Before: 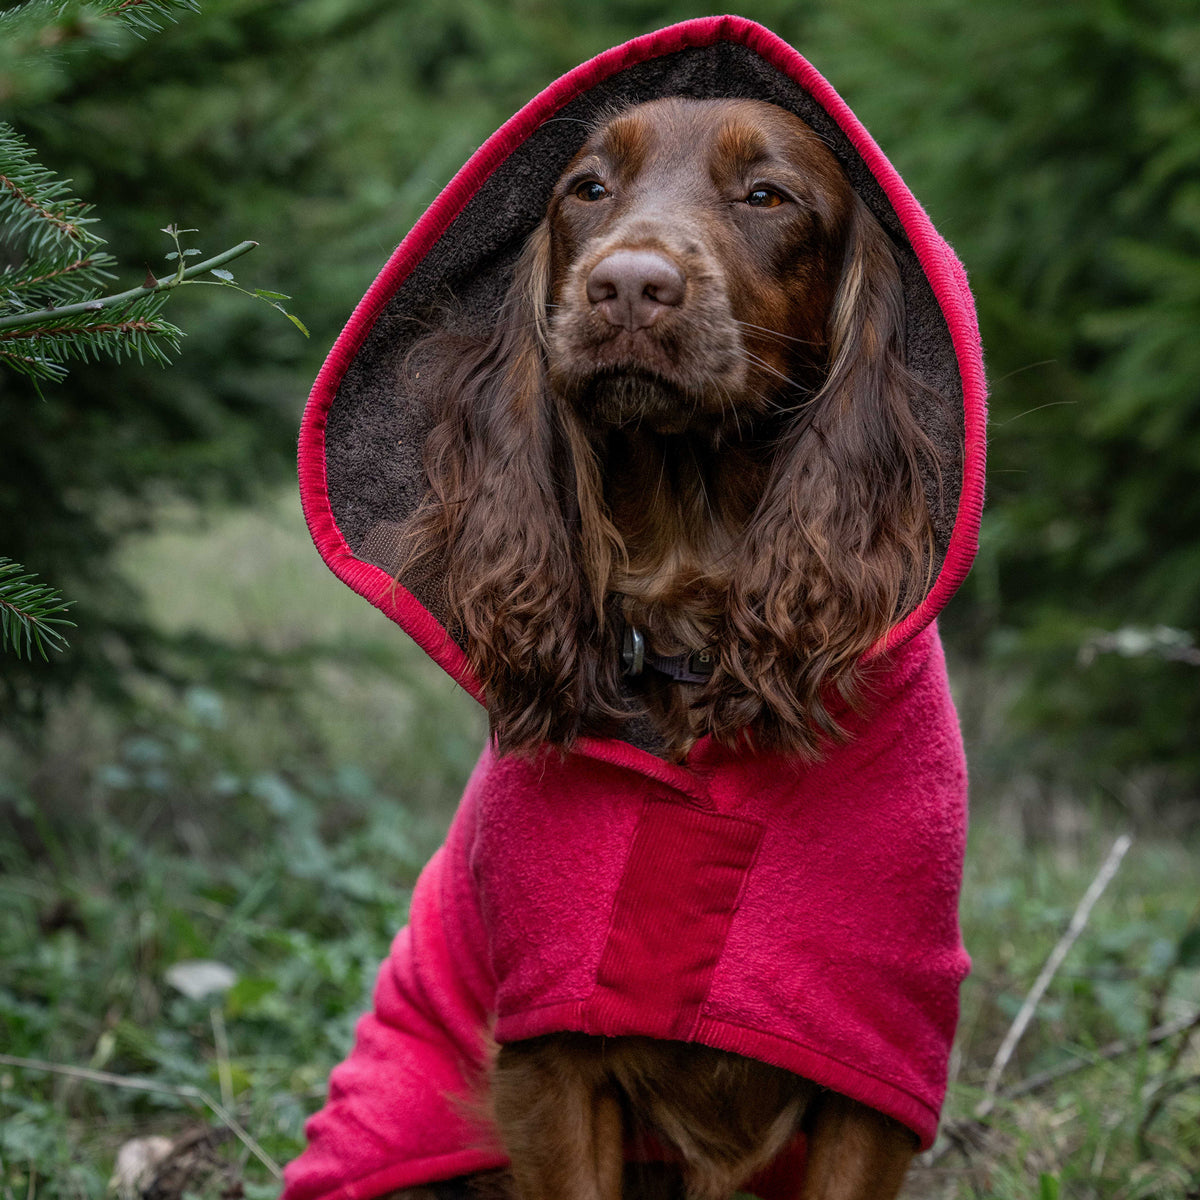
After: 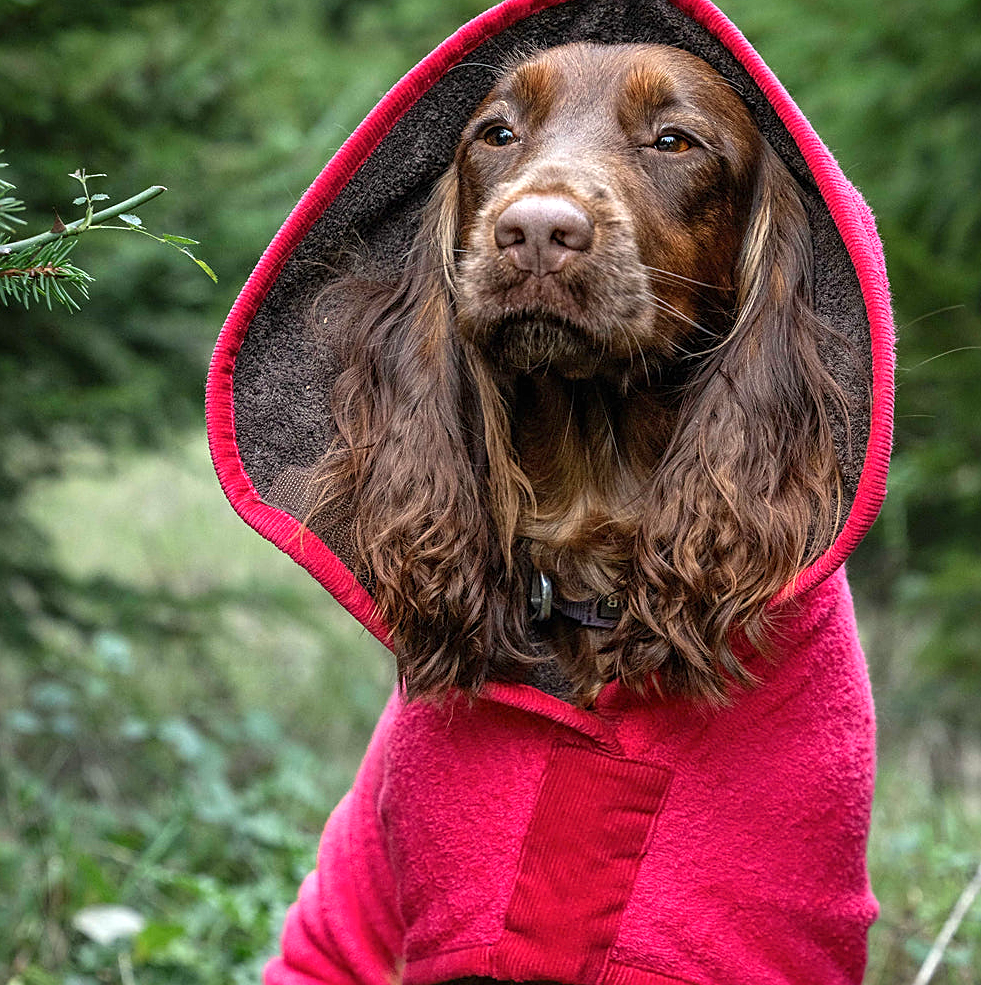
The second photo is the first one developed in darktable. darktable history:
crop and rotate: left 7.69%, top 4.62%, right 10.512%, bottom 13.249%
color correction: highlights a* -2.52, highlights b* 2.31
exposure: black level correction 0, exposure 1 EV, compensate exposure bias true, compensate highlight preservation false
sharpen: on, module defaults
